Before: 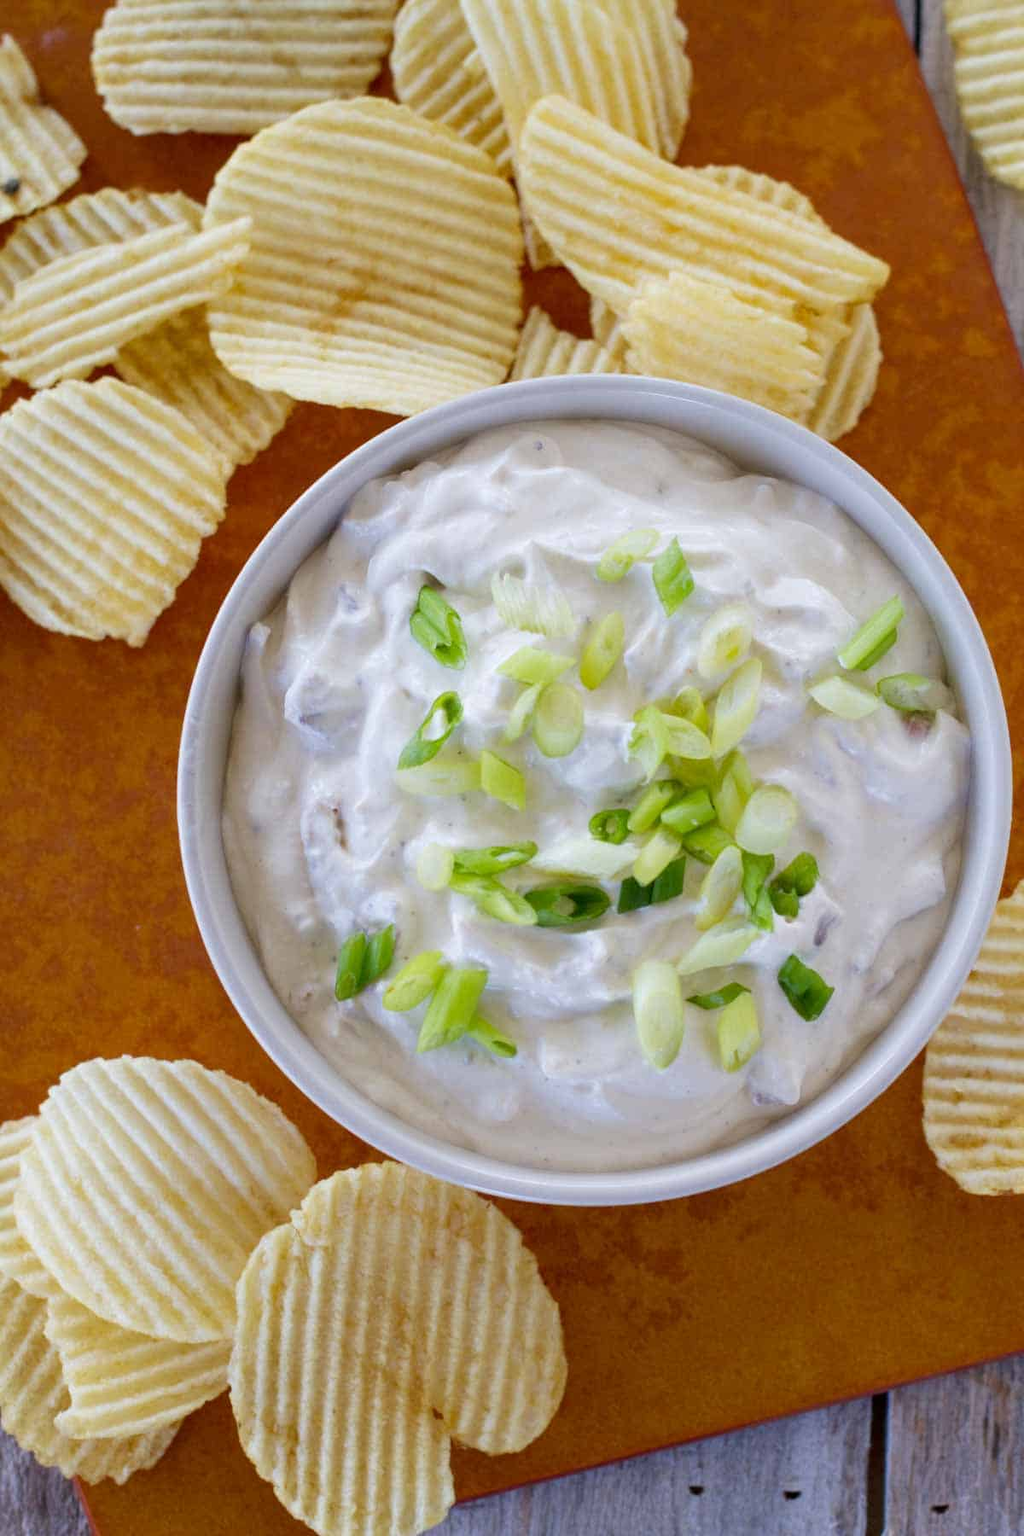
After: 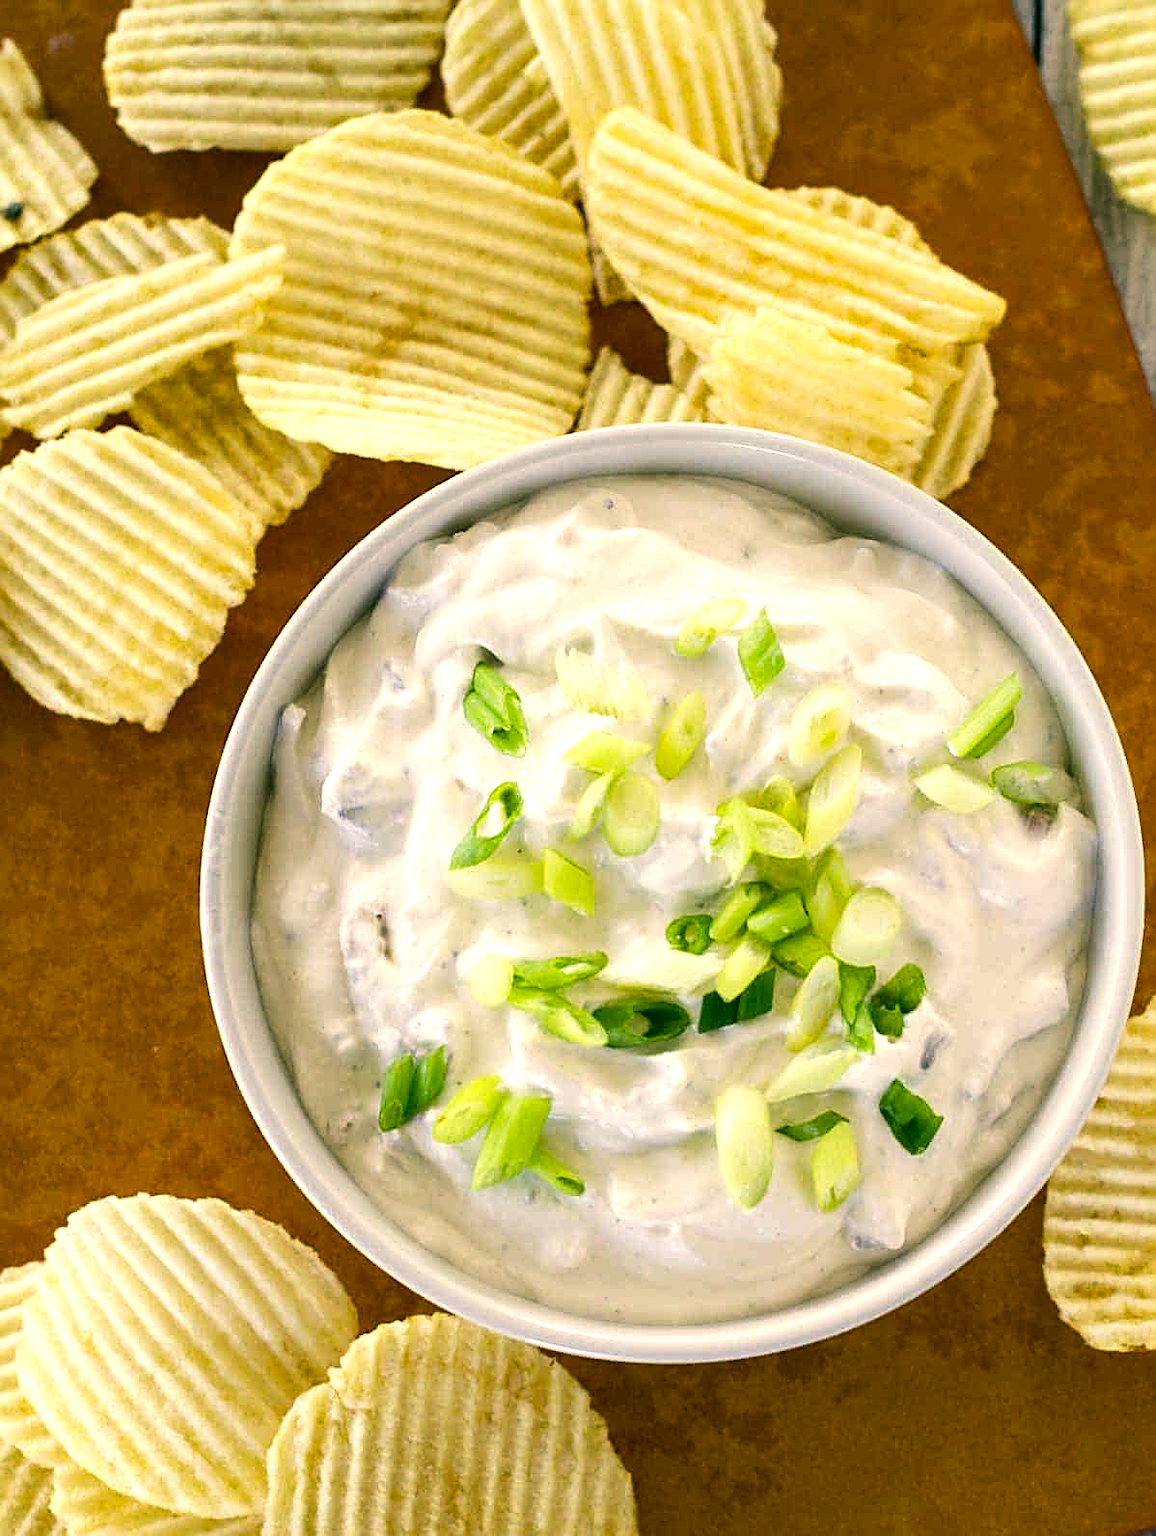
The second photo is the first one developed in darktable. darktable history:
sharpen: on, module defaults
crop and rotate: top 0%, bottom 11.505%
tone equalizer: -8 EV -0.757 EV, -7 EV -0.689 EV, -6 EV -0.613 EV, -5 EV -0.384 EV, -3 EV 0.384 EV, -2 EV 0.6 EV, -1 EV 0.686 EV, +0 EV 0.75 EV, edges refinement/feathering 500, mask exposure compensation -1.57 EV, preserve details no
color correction: highlights a* 4.94, highlights b* 23.69, shadows a* -15.93, shadows b* 3.7
